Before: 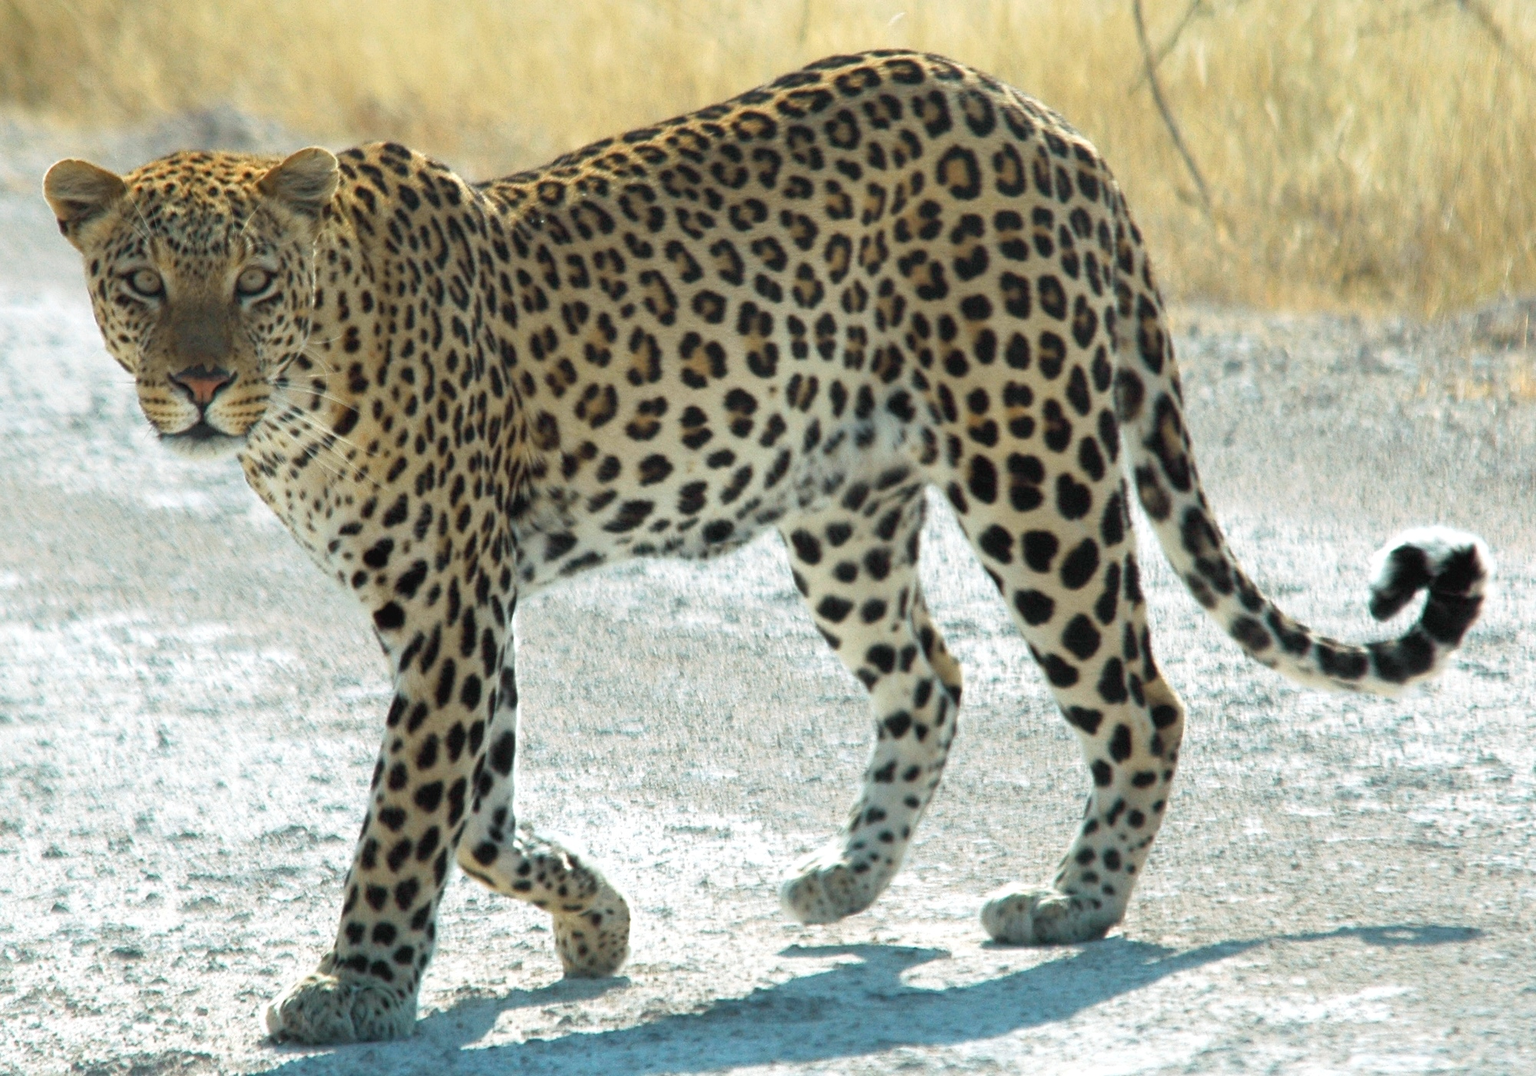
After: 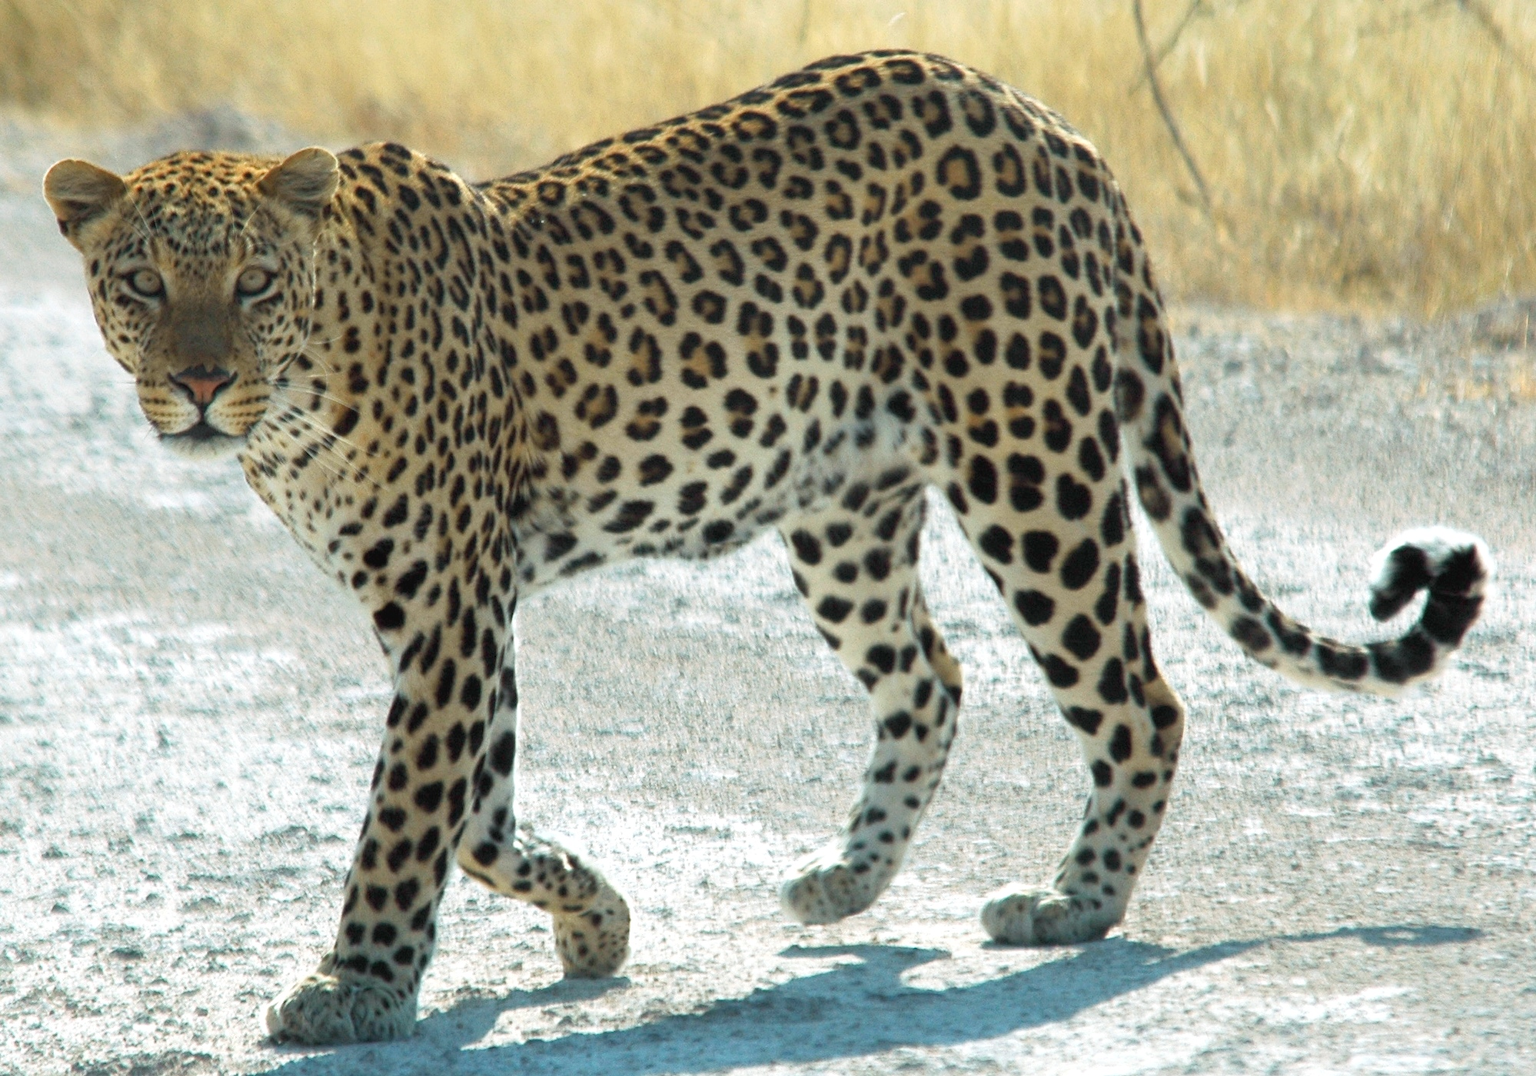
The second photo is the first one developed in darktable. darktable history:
levels: mode automatic, levels [0, 0.474, 0.947]
